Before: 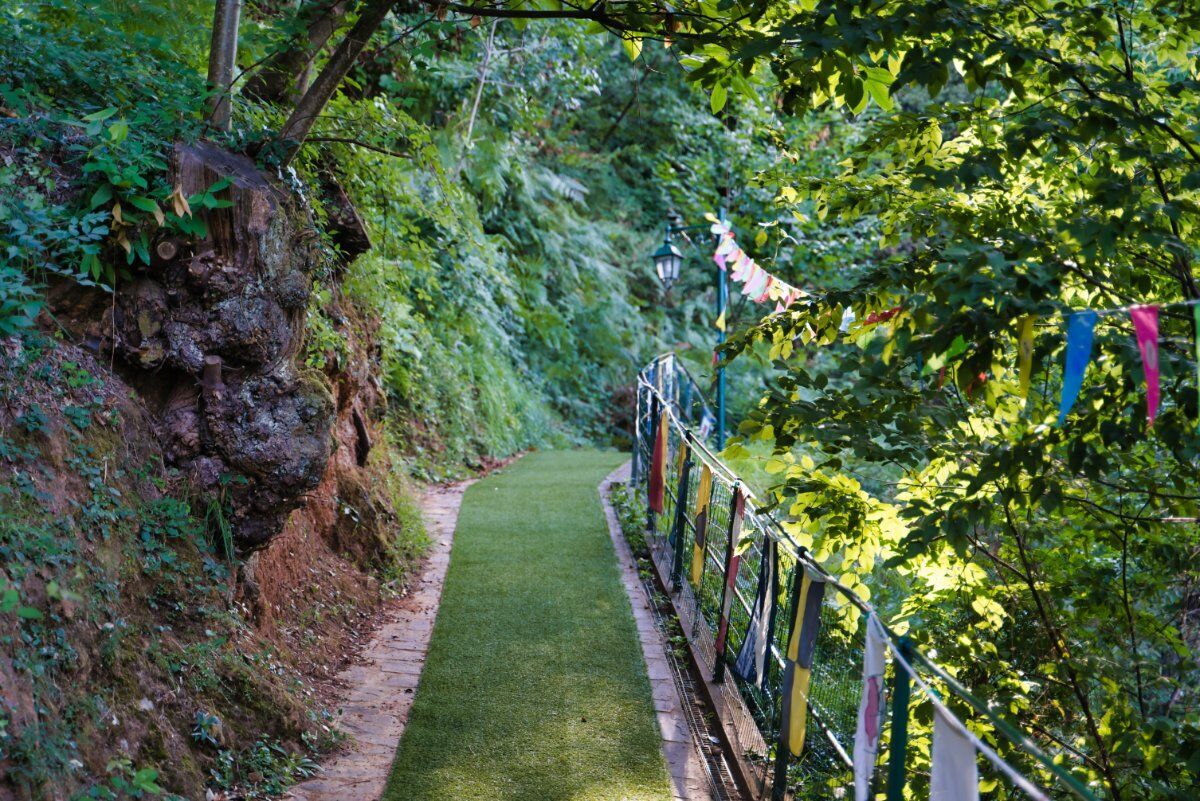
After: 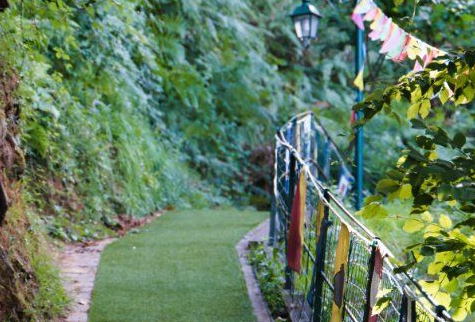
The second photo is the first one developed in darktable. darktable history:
crop: left 30.18%, top 30.139%, right 30.196%, bottom 29.609%
